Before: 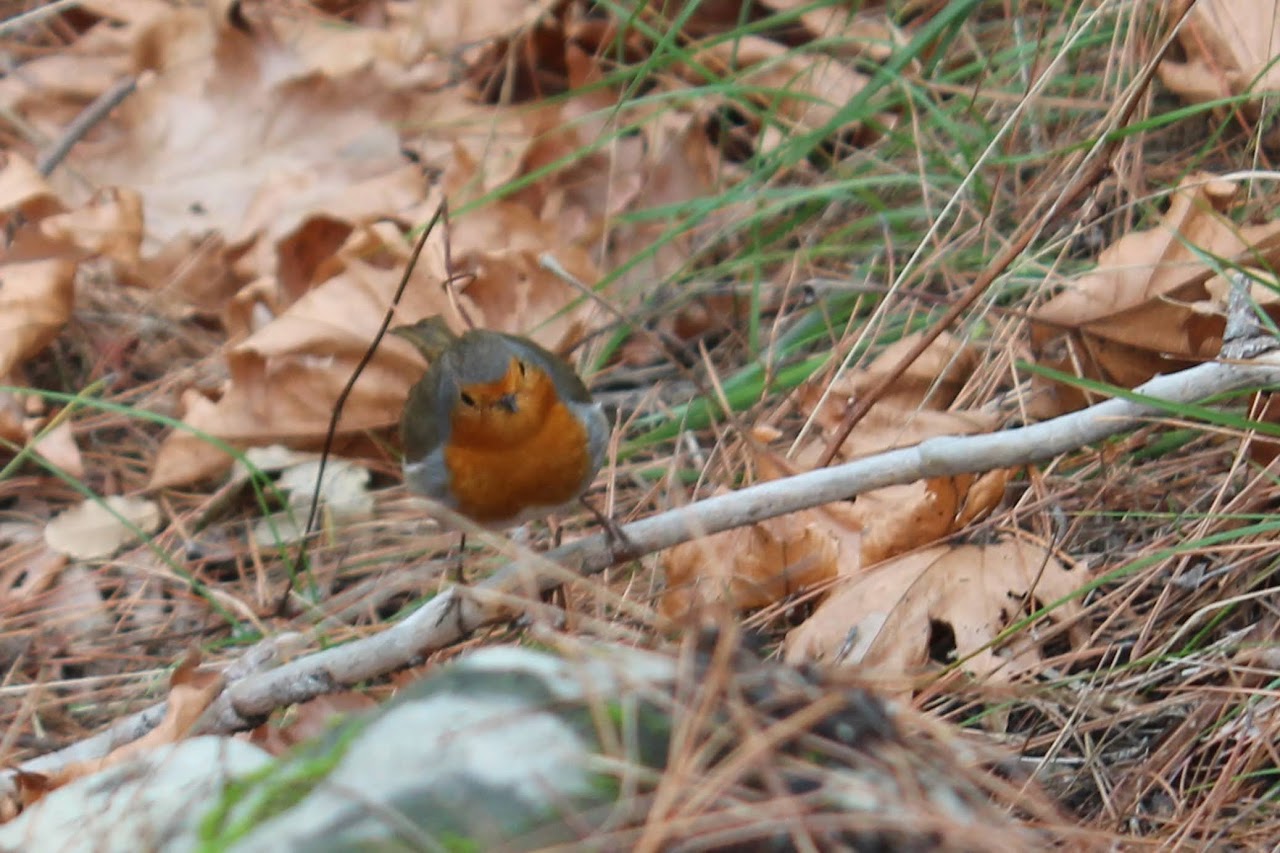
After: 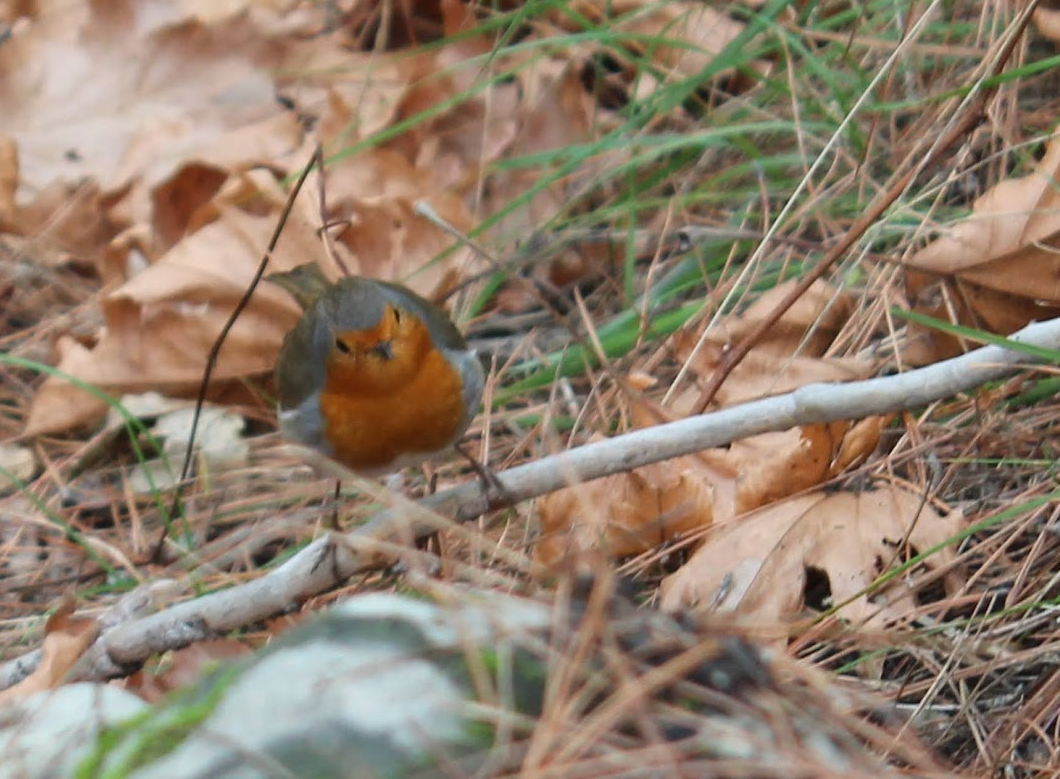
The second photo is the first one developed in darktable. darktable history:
crop: left 9.777%, top 6.281%, right 7.338%, bottom 2.349%
